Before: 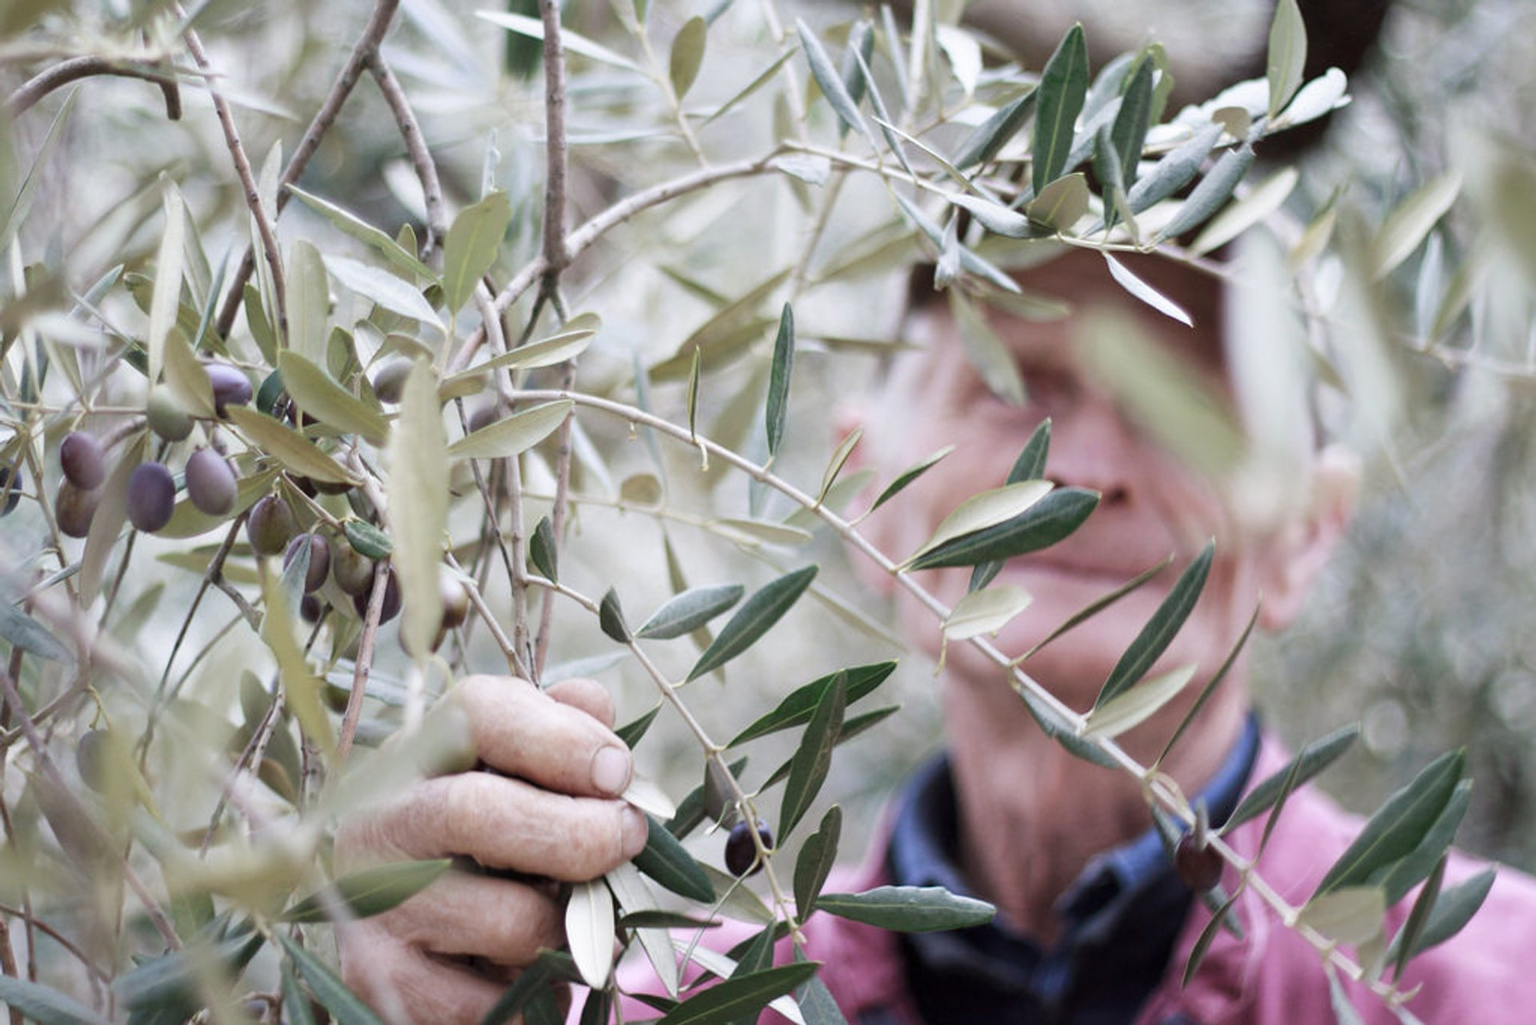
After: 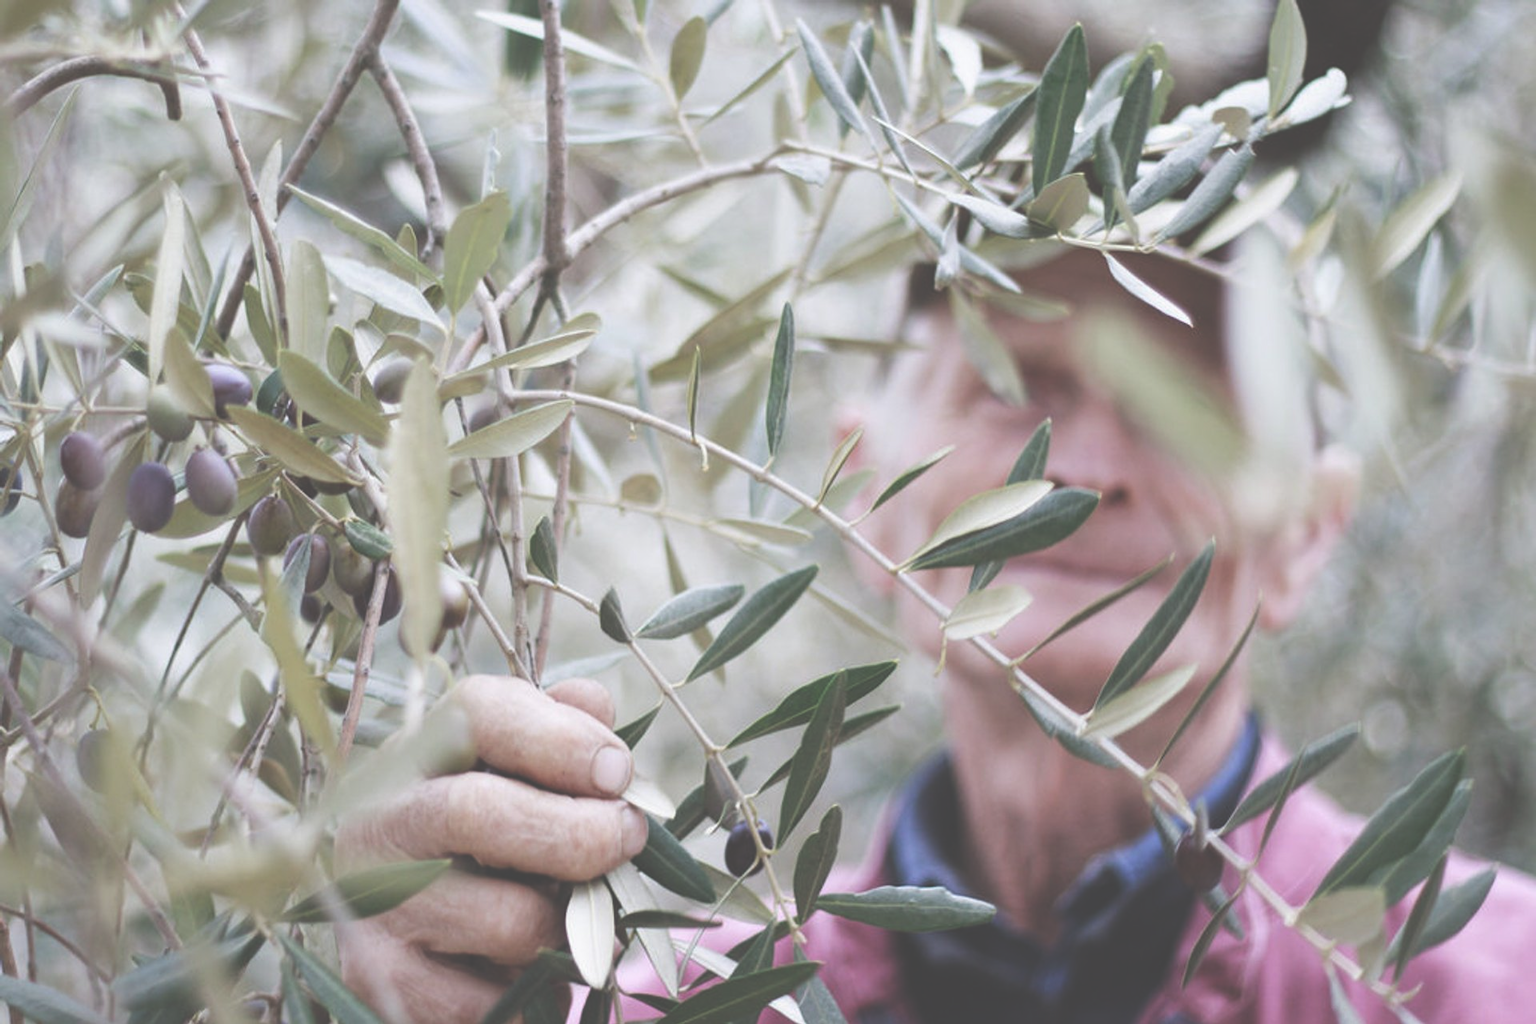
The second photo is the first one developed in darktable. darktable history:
exposure: black level correction -0.061, exposure -0.049 EV, compensate exposure bias true, compensate highlight preservation false
